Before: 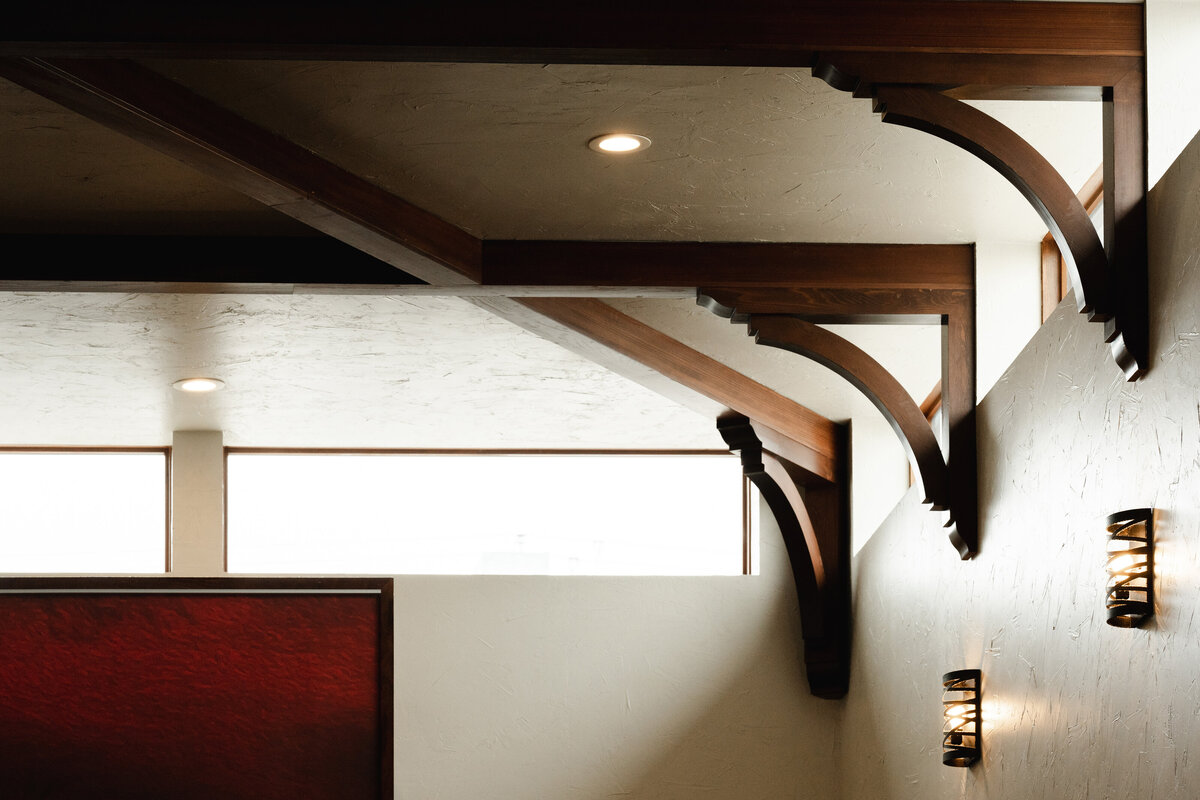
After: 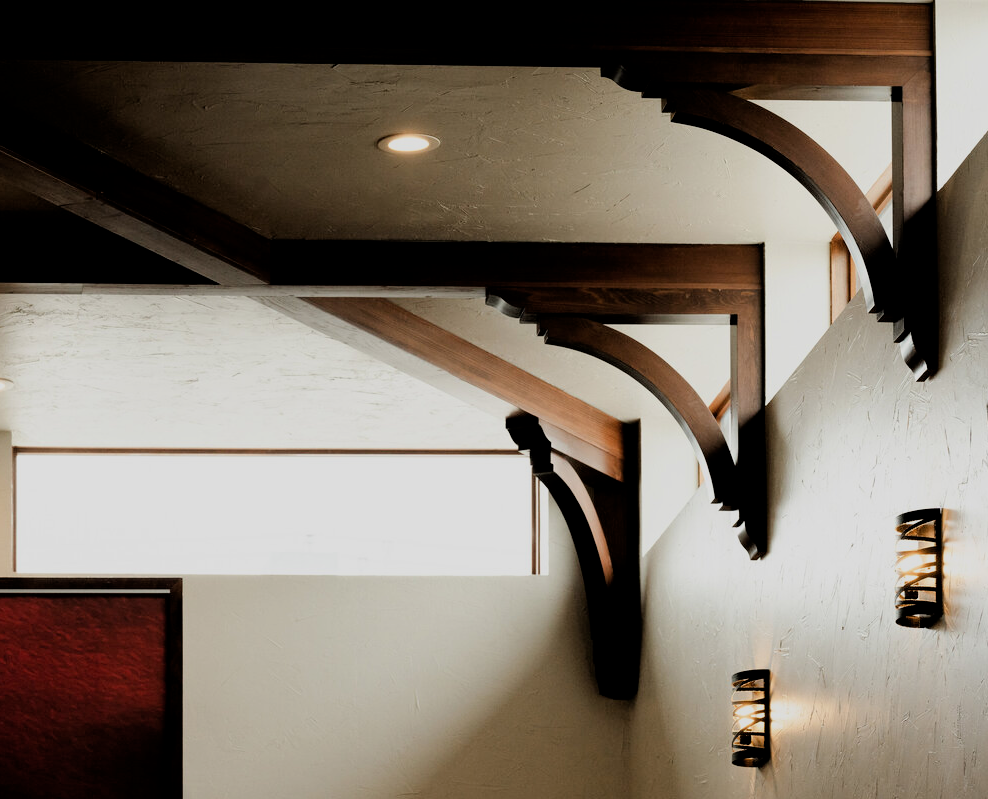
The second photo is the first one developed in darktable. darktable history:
filmic rgb: black relative exposure -7.55 EV, white relative exposure 4.65 EV, target black luminance 0%, hardness 3.53, latitude 50.35%, contrast 1.034, highlights saturation mix 8.67%, shadows ↔ highlights balance -0.138%, color science v6 (2022)
crop: left 17.6%, bottom 0.028%
